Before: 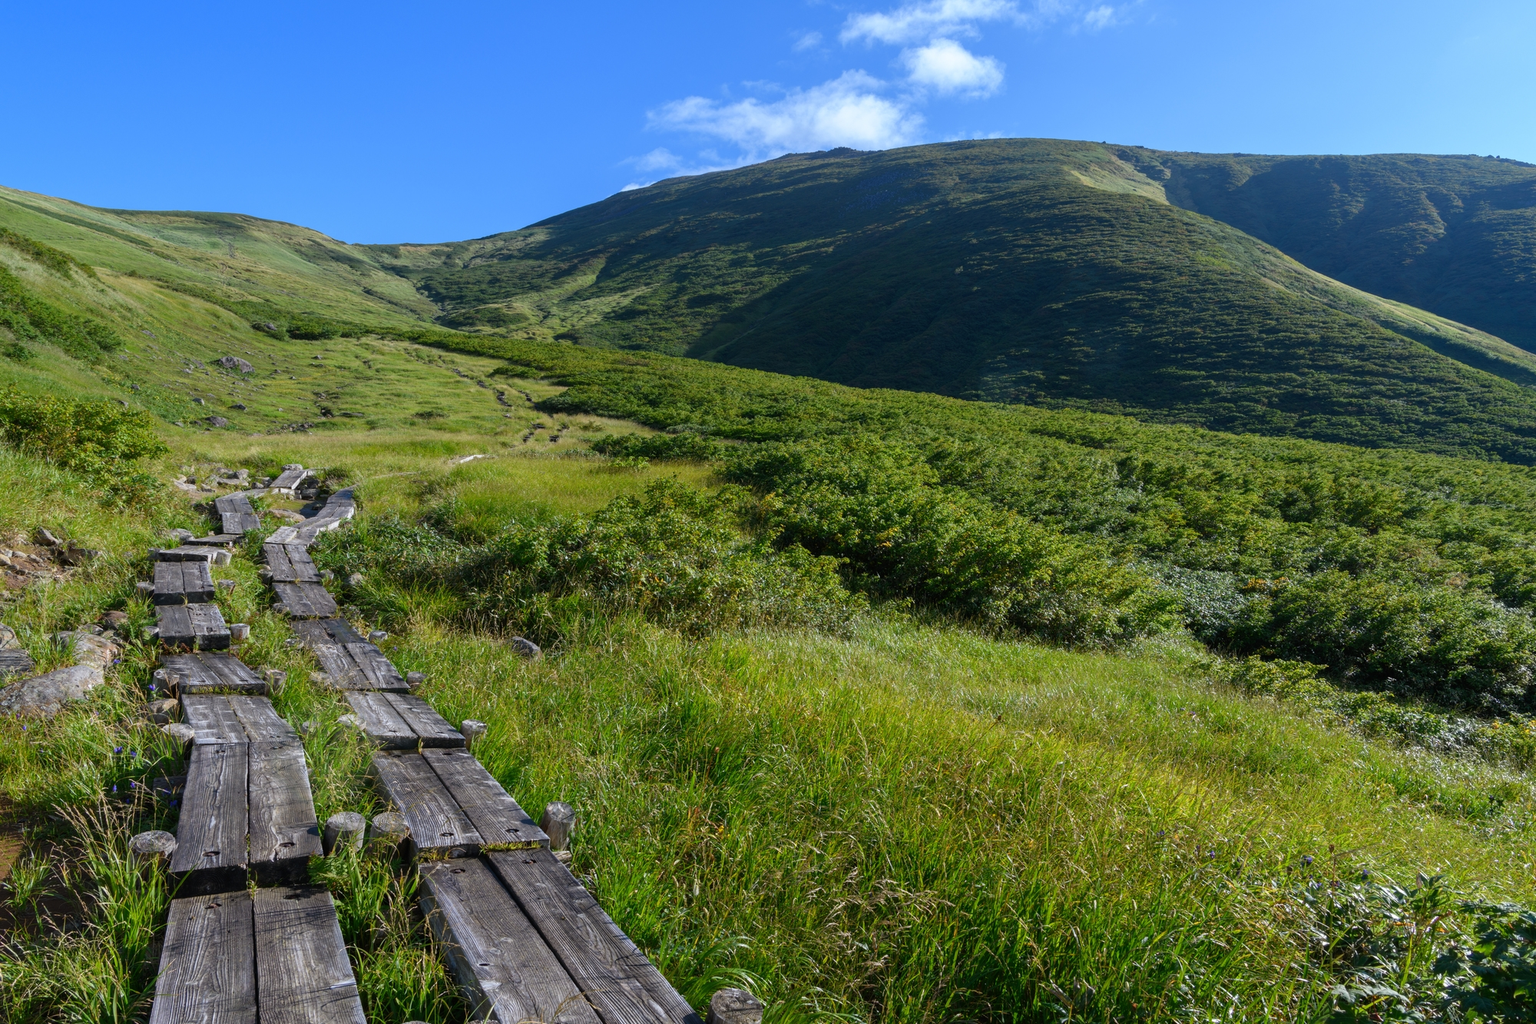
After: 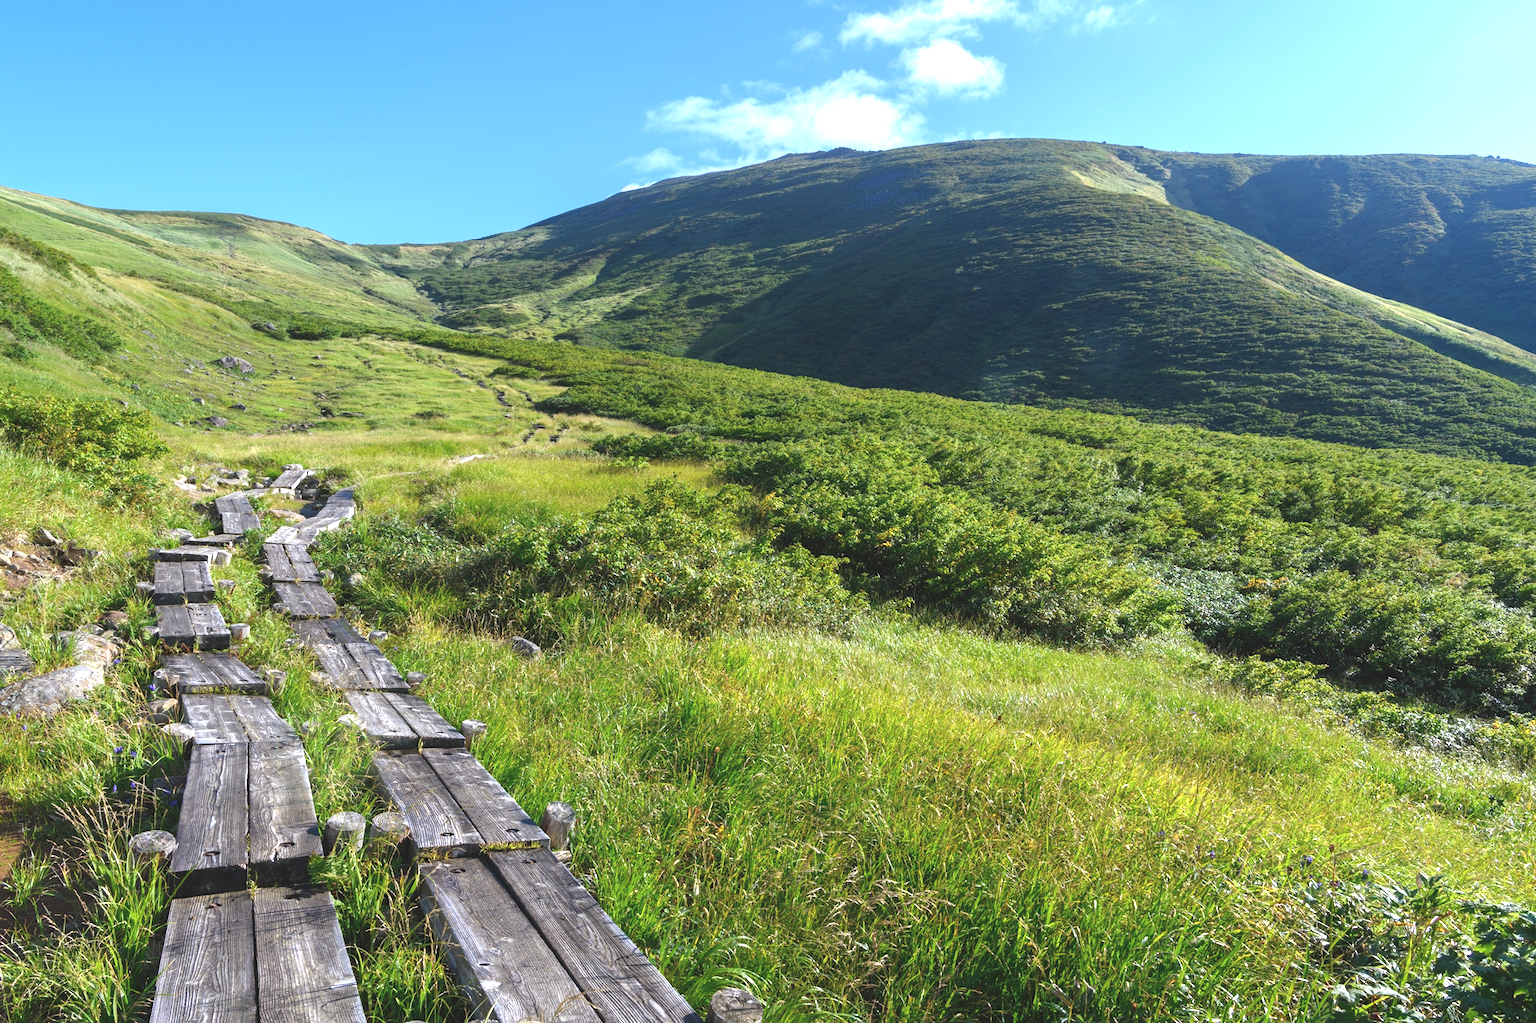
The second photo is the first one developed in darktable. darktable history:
exposure: black level correction -0.006, exposure 1 EV, compensate highlight preservation false
contrast brightness saturation: saturation -0.045
